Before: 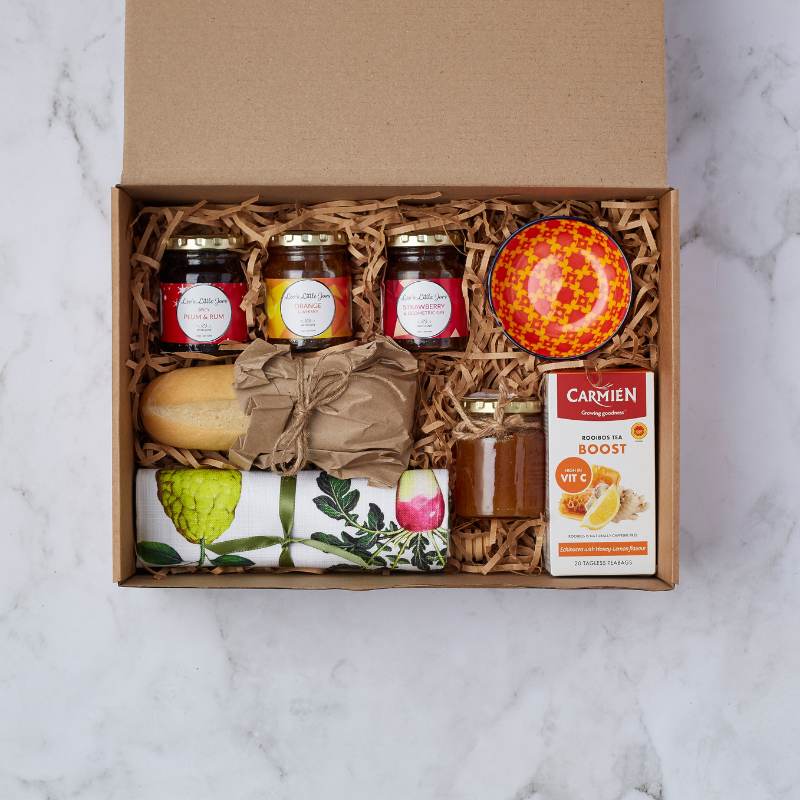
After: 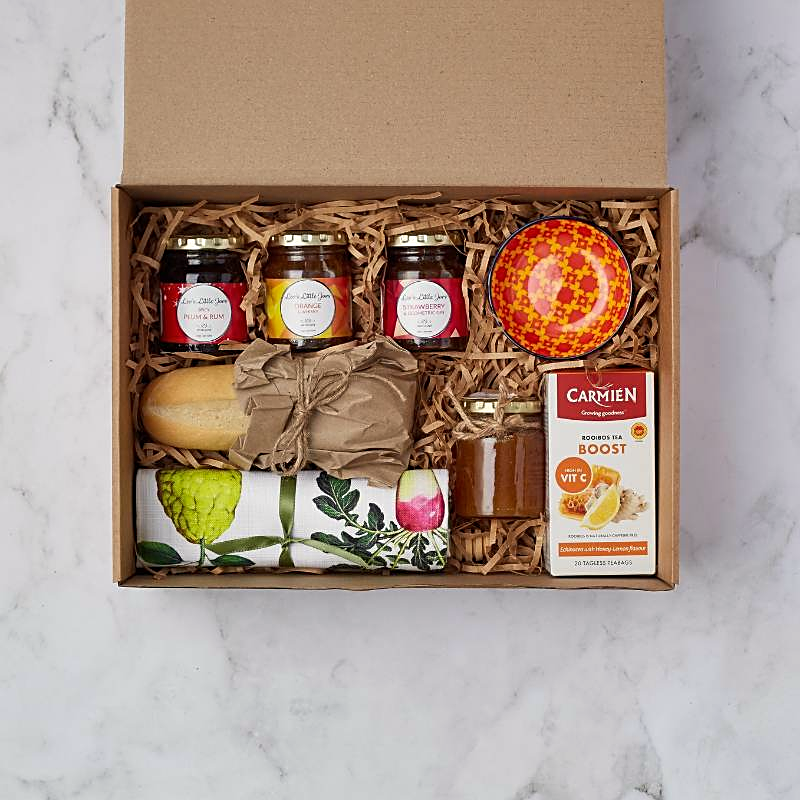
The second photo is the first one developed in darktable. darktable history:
color correction: highlights b* 3
sharpen: on, module defaults
